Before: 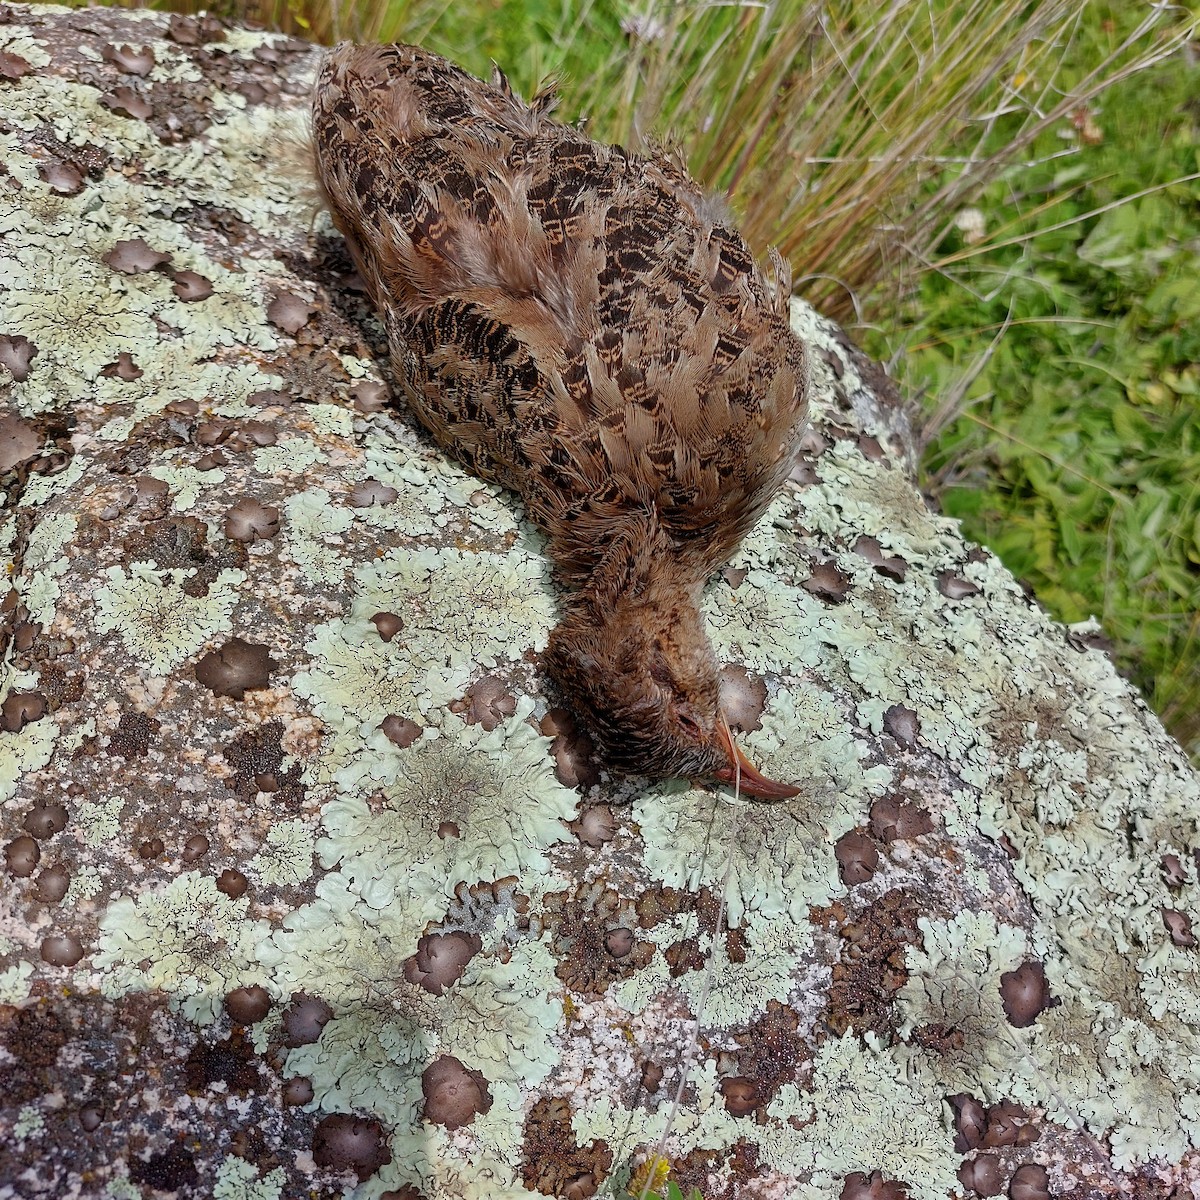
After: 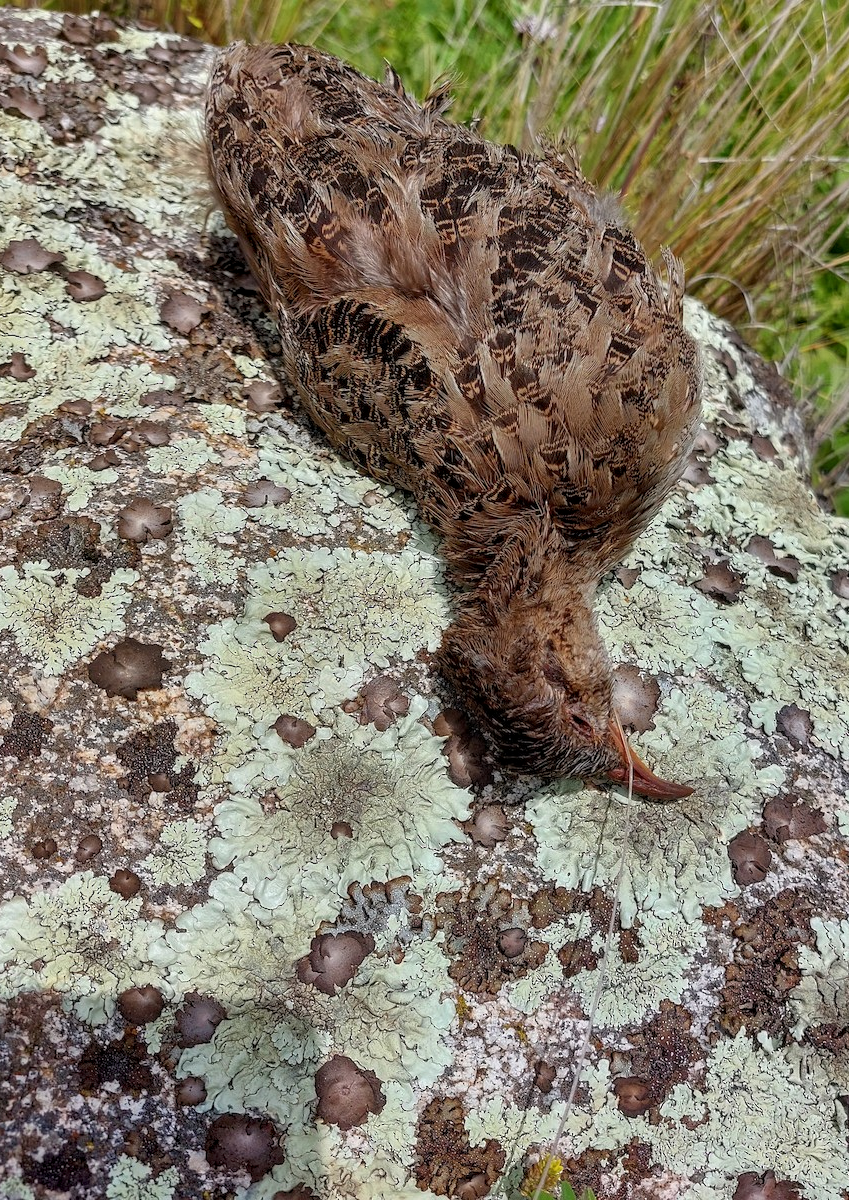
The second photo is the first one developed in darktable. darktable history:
local contrast: on, module defaults
crop and rotate: left 8.998%, right 20.231%
